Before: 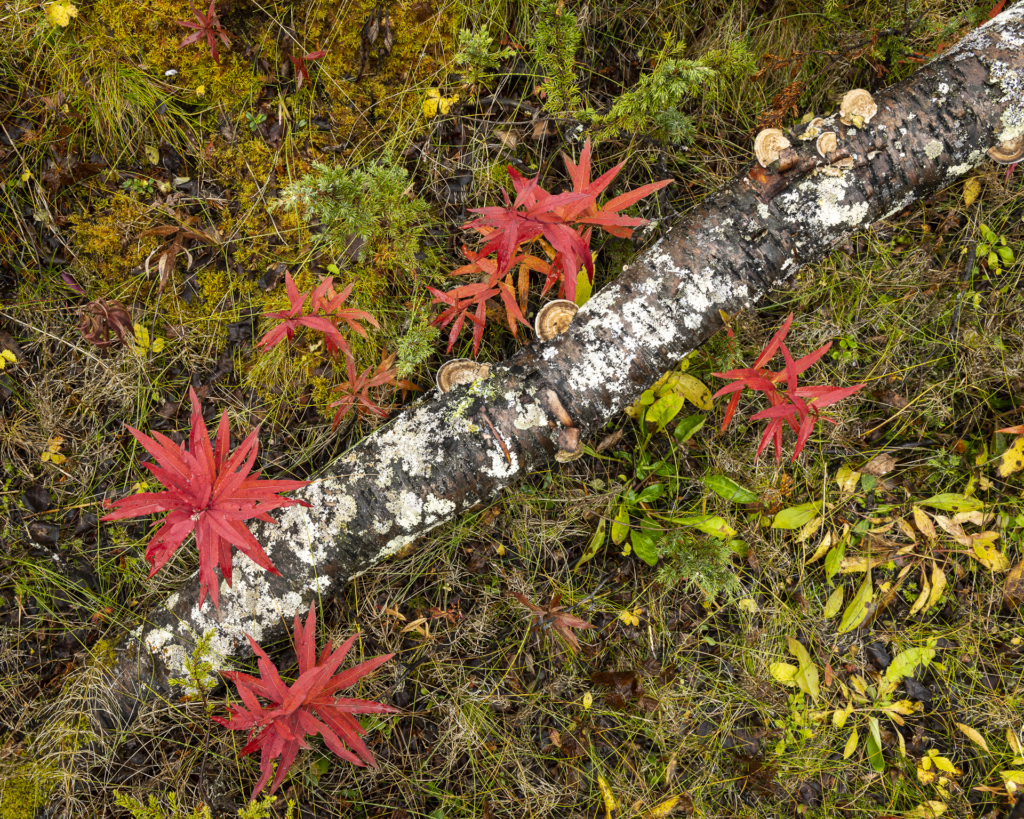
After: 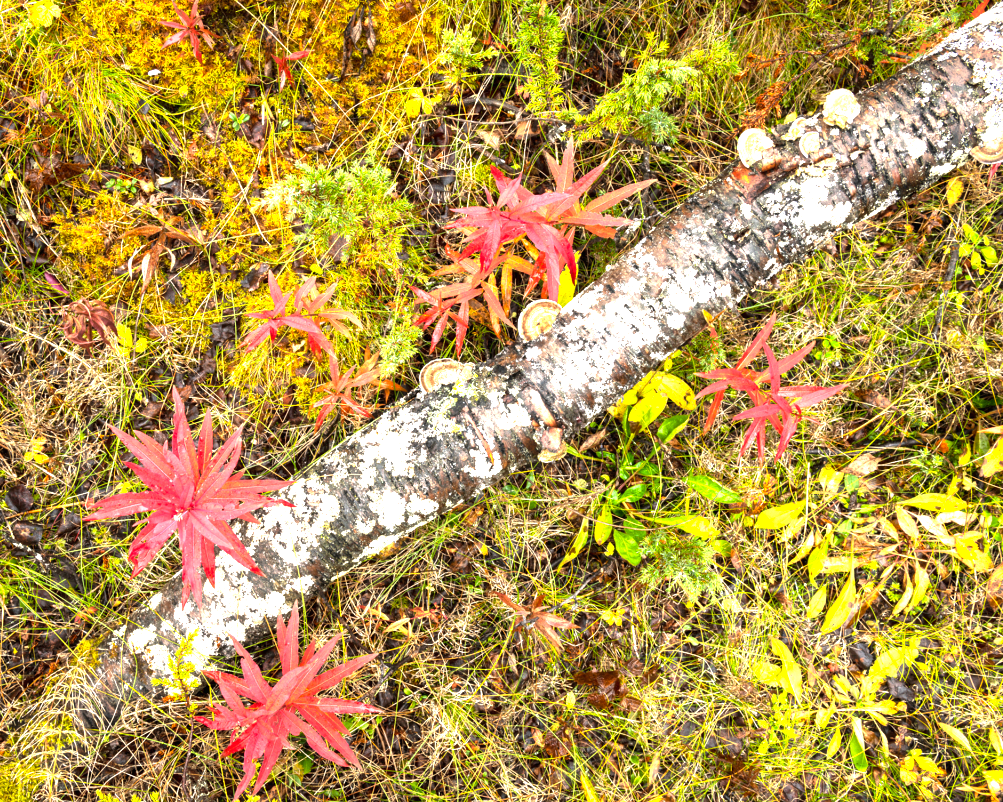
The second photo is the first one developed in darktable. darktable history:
exposure: black level correction 0, exposure 1.75 EV, compensate exposure bias true, compensate highlight preservation false
crop: left 1.743%, right 0.268%, bottom 2.011%
